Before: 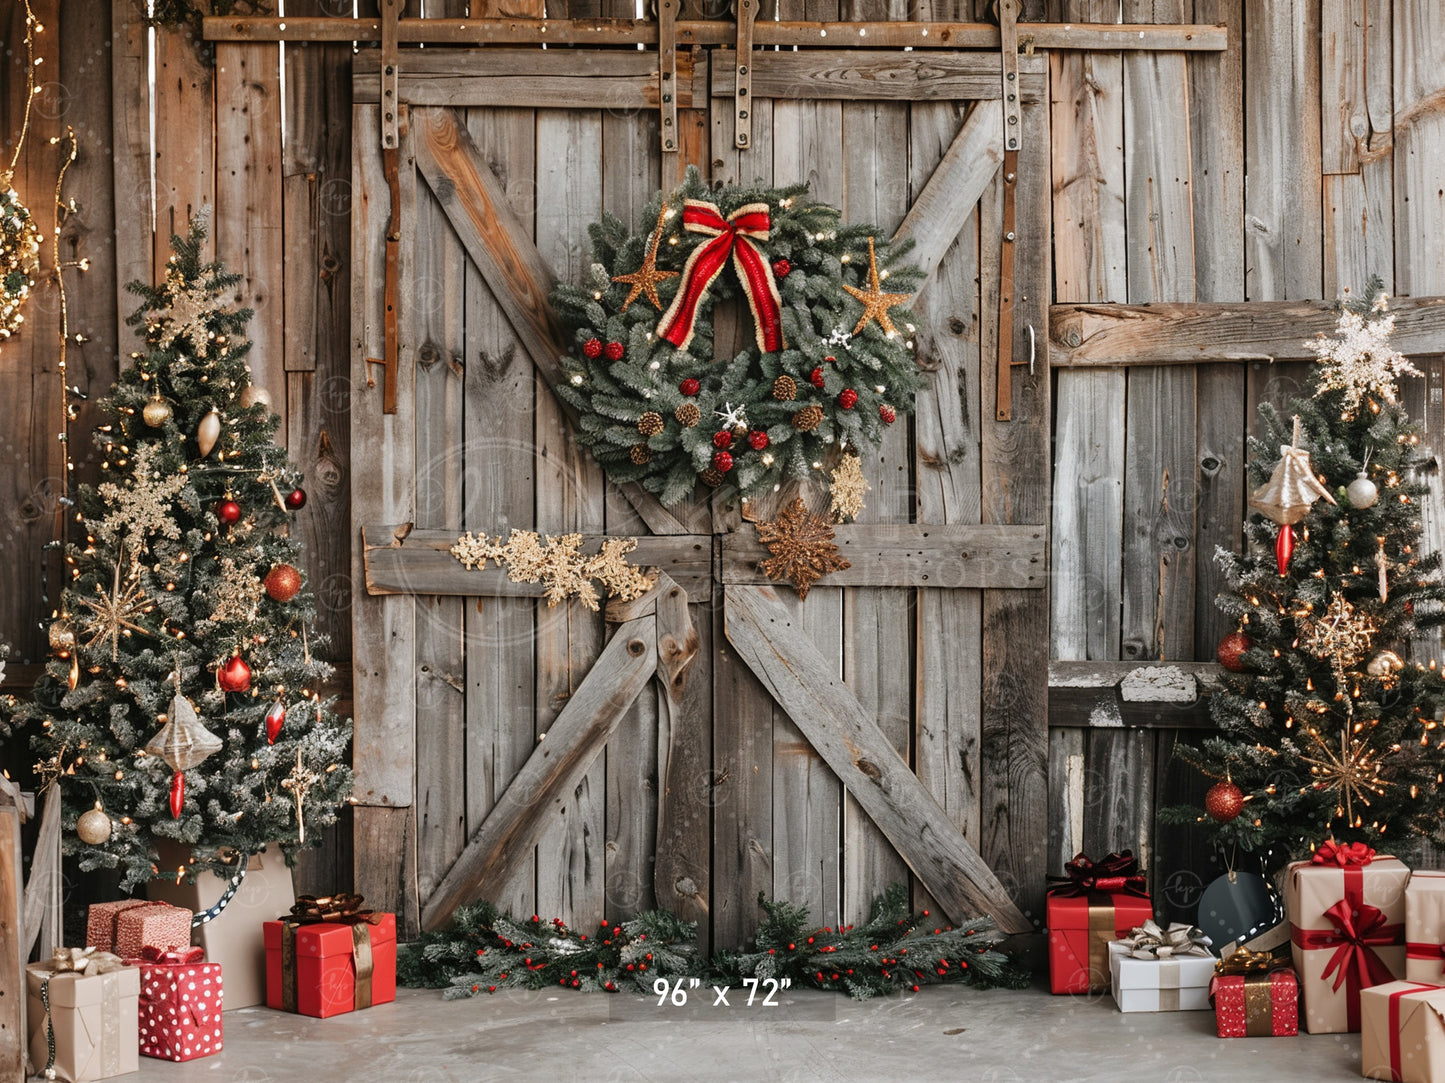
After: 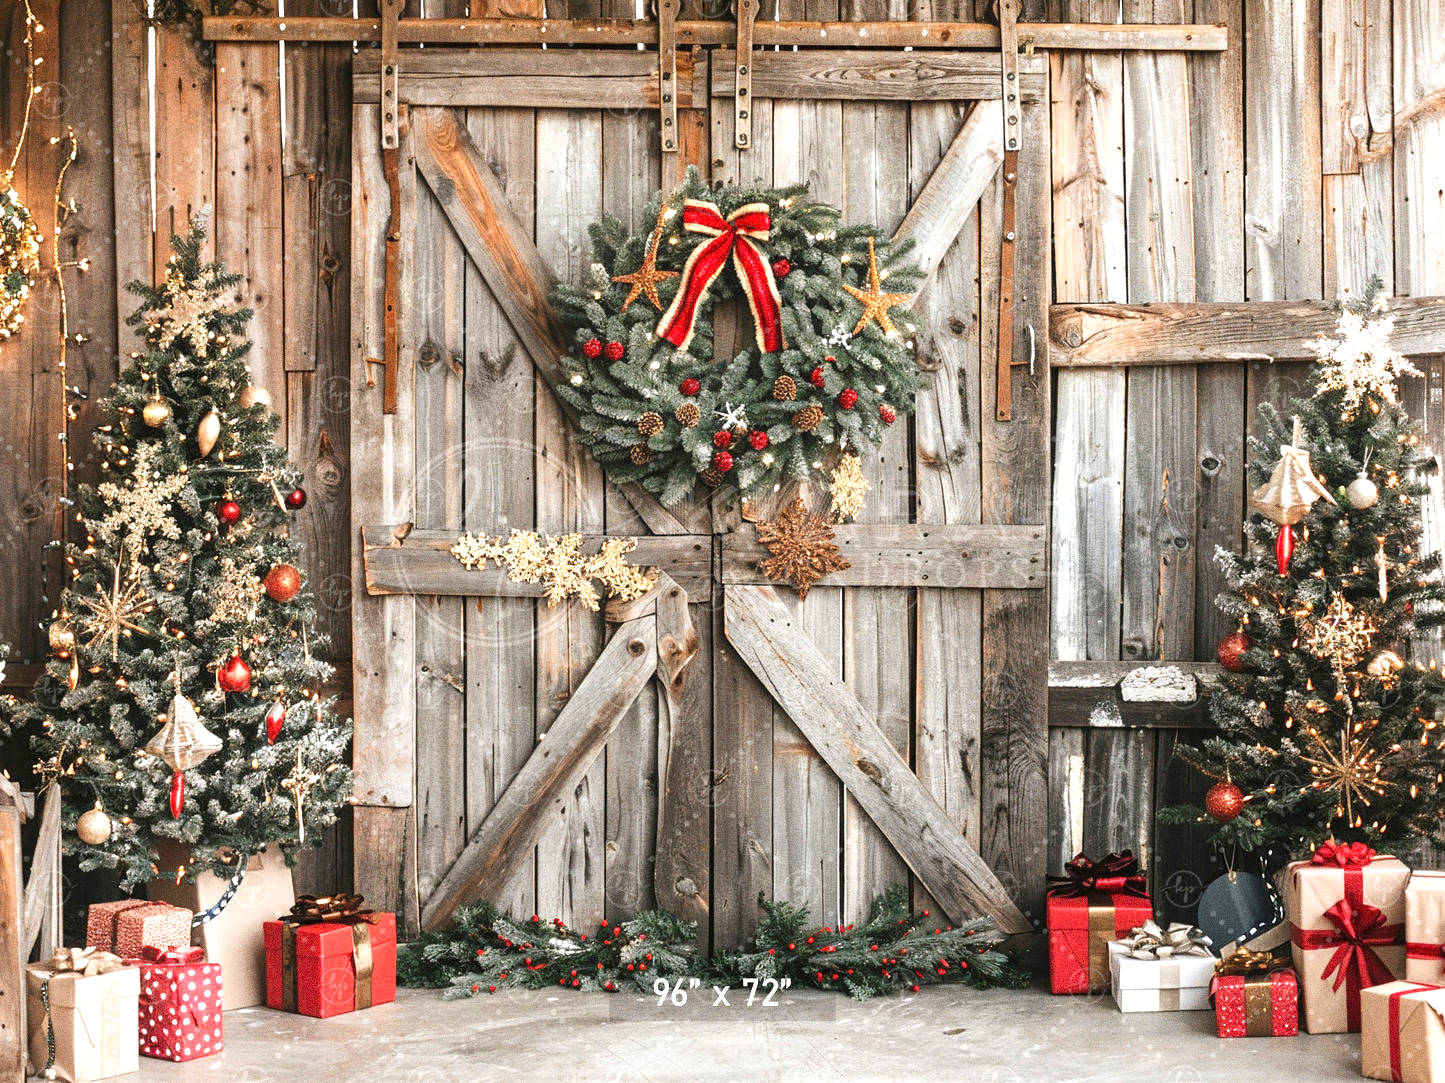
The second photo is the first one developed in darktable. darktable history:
grain: coarseness 0.09 ISO, strength 40%
contrast equalizer: y [[0.5, 0.5, 0.472, 0.5, 0.5, 0.5], [0.5 ×6], [0.5 ×6], [0 ×6], [0 ×6]]
exposure: exposure 1 EV, compensate highlight preservation false
